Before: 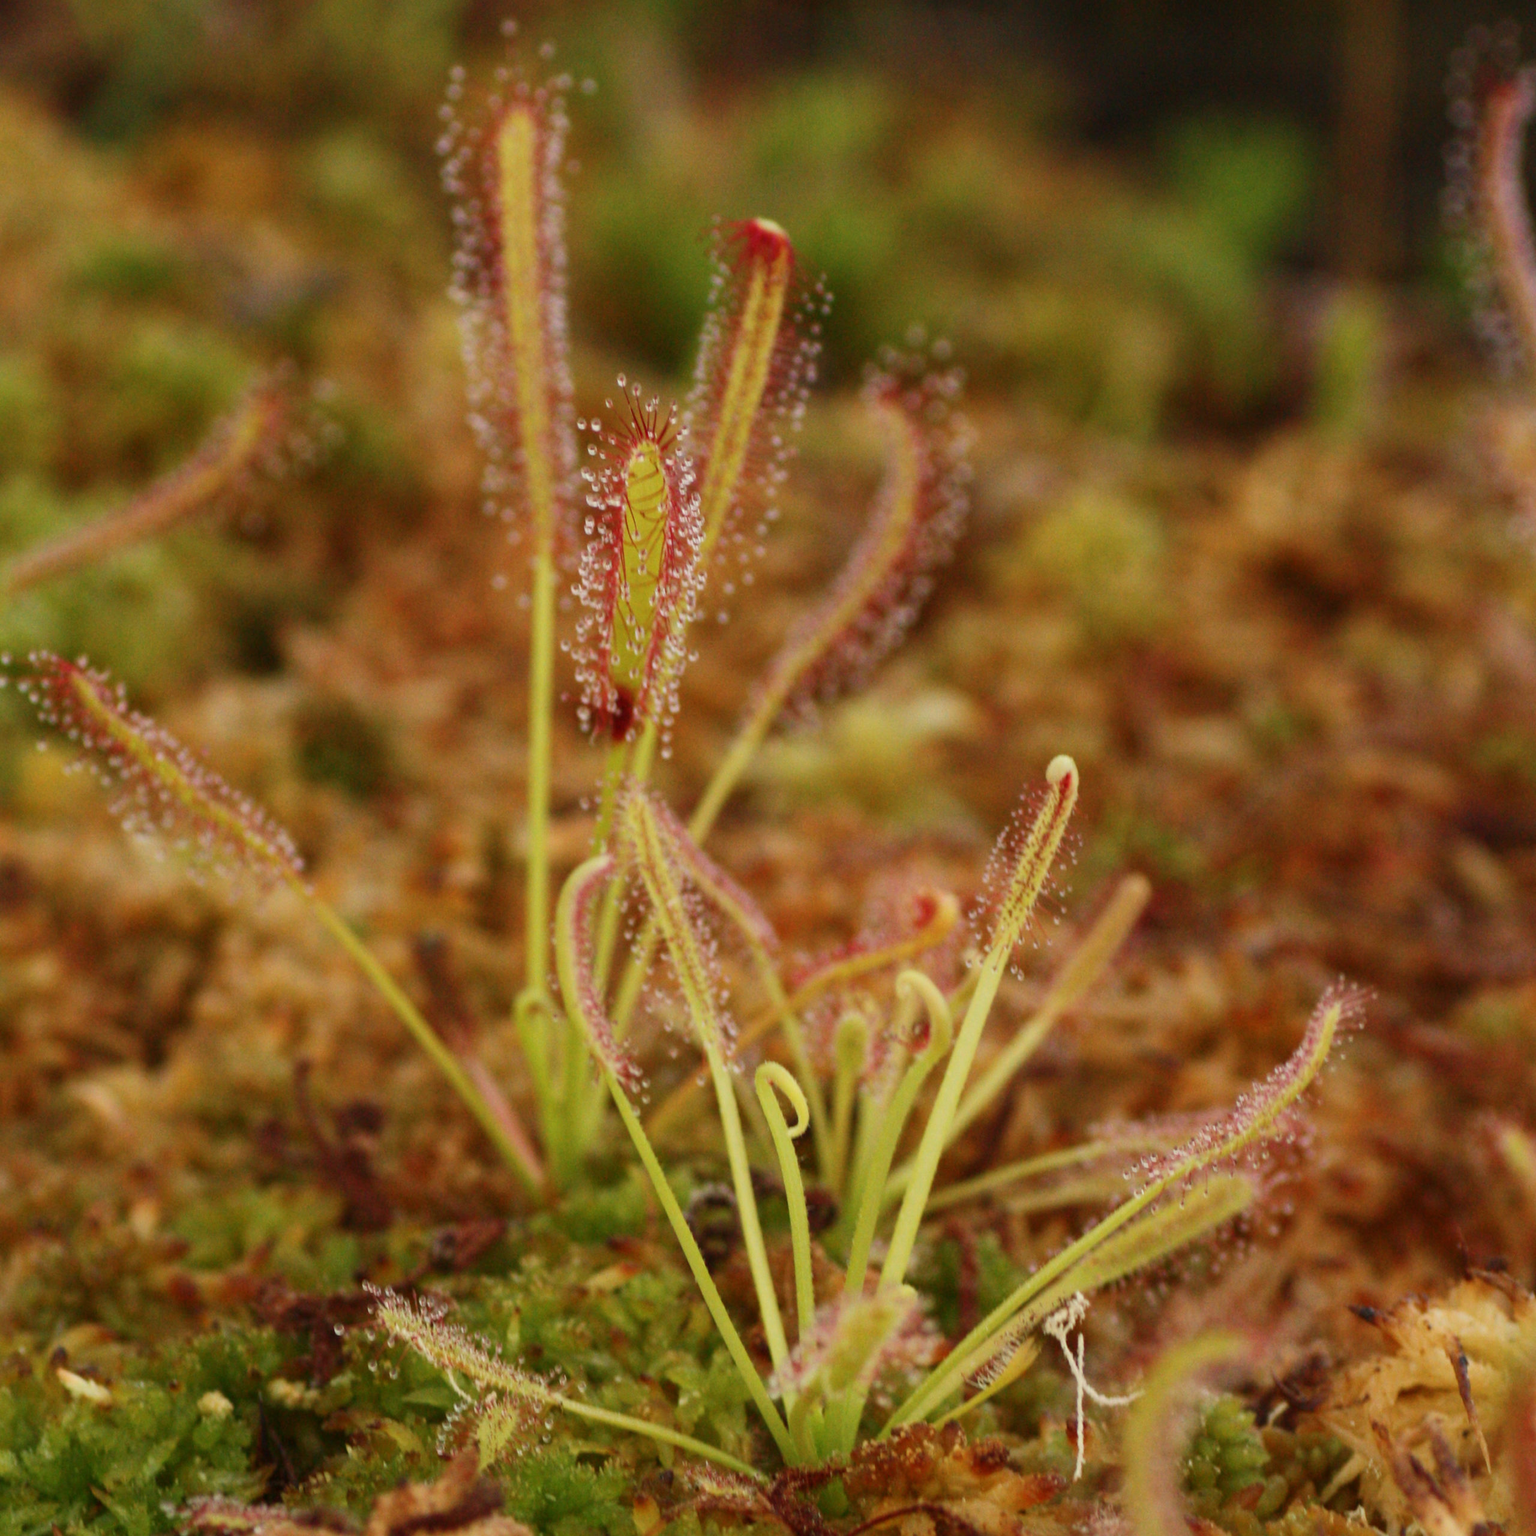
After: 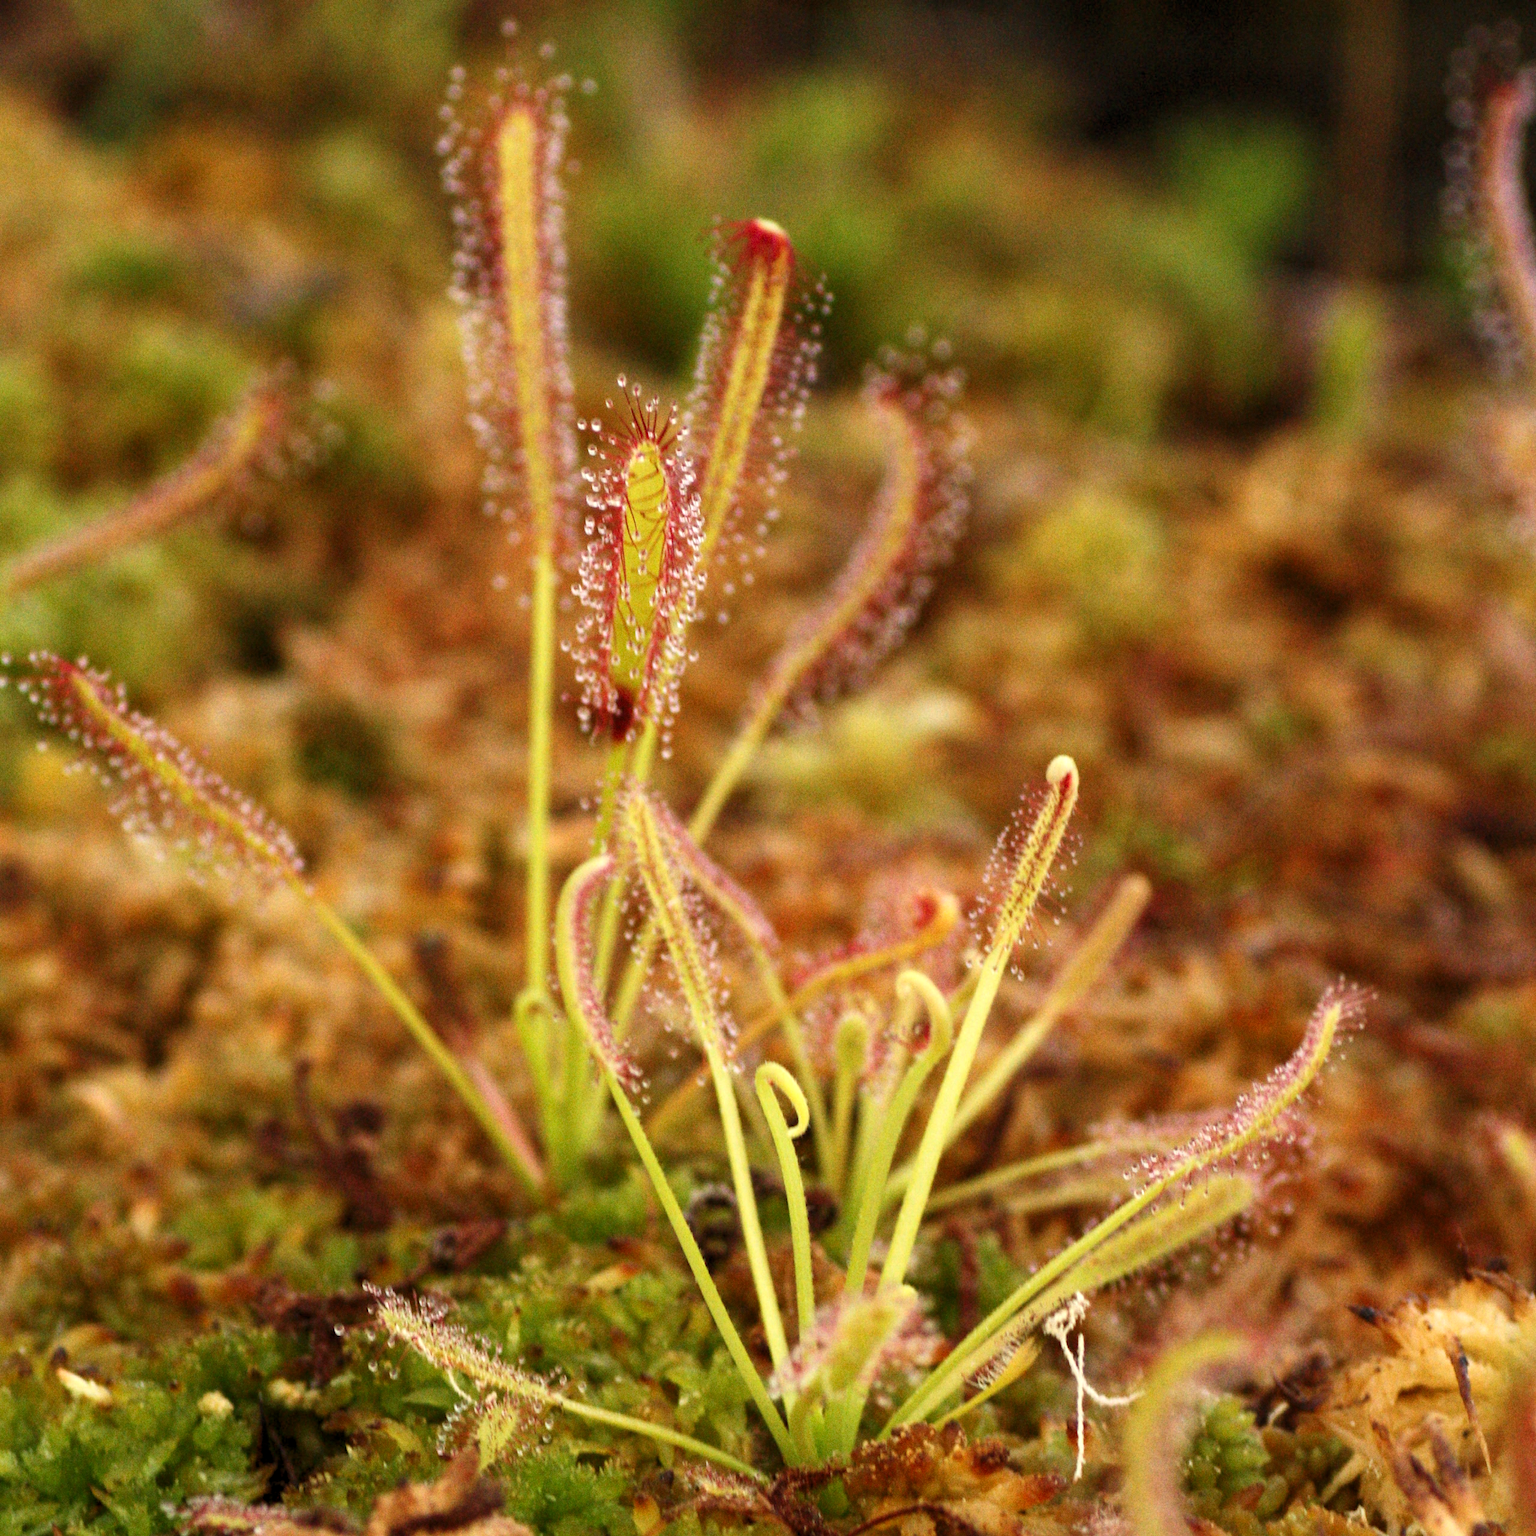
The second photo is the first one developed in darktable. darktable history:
grain: coarseness 0.09 ISO
exposure: black level correction 0.001, exposure 0.014 EV, compensate highlight preservation false
levels: mode automatic, black 0.023%, white 99.97%, levels [0.062, 0.494, 0.925]
white balance: red 1.004, blue 1.024
